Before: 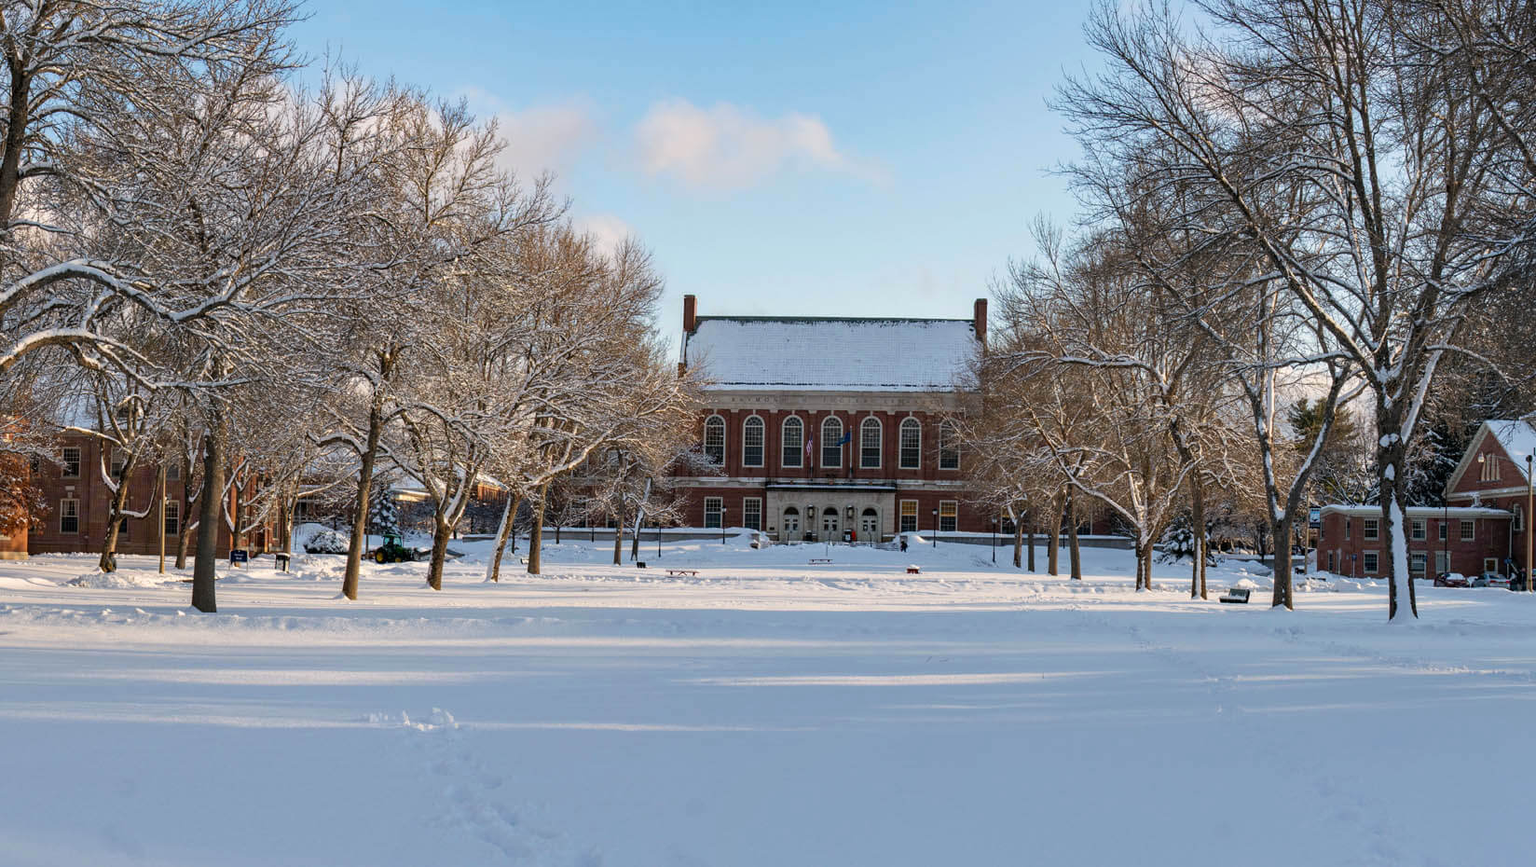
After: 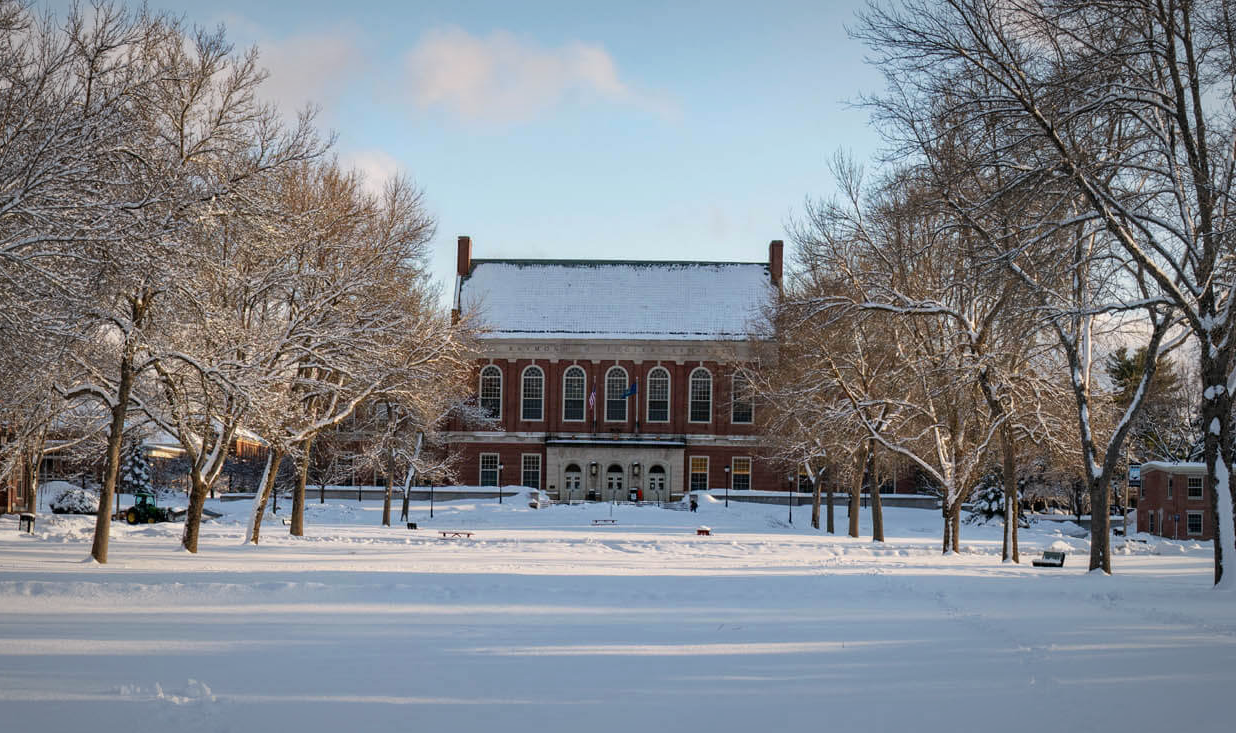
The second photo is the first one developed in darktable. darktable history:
crop: left 16.785%, top 8.627%, right 8.176%, bottom 12.463%
vignetting: fall-off start 67.84%, fall-off radius 66.95%, brightness -0.413, saturation -0.302, automatic ratio true
